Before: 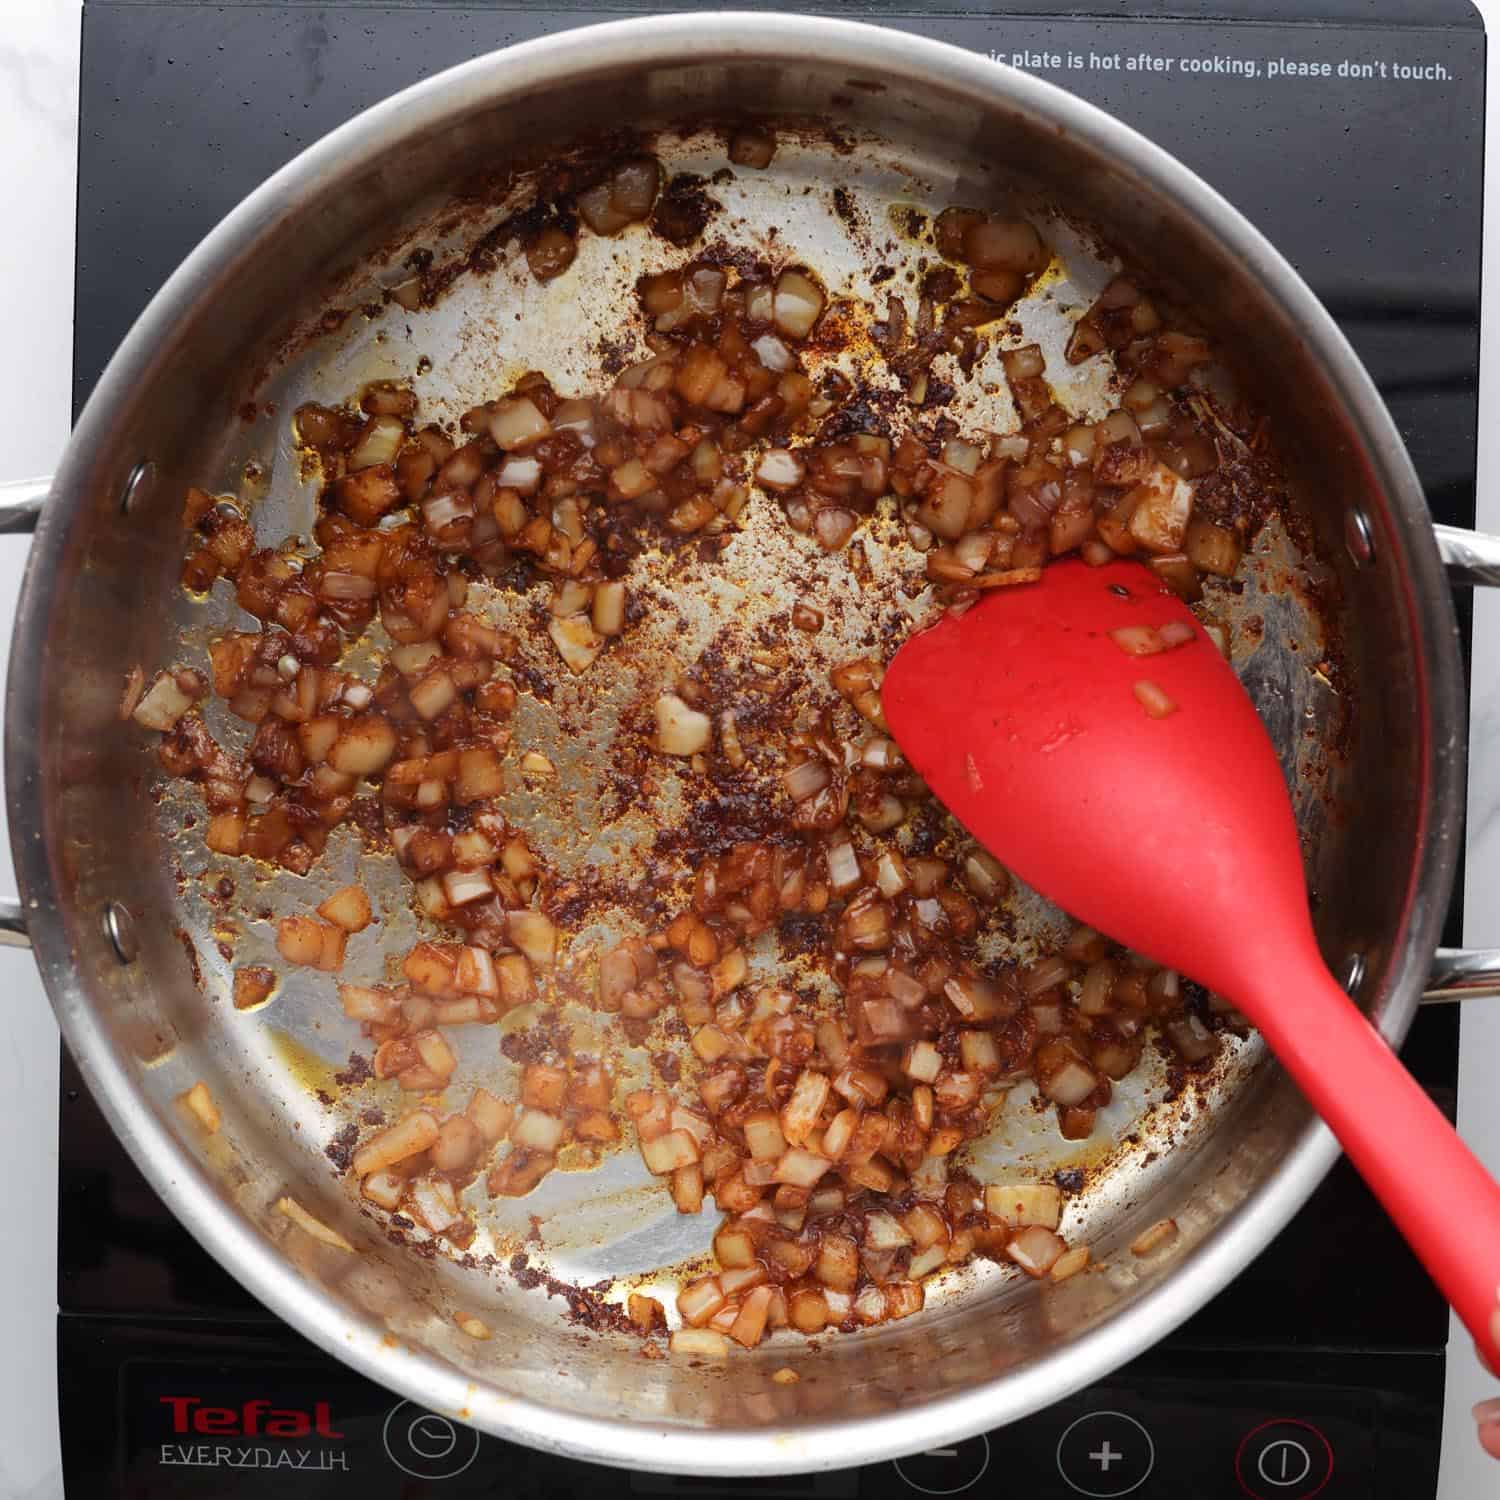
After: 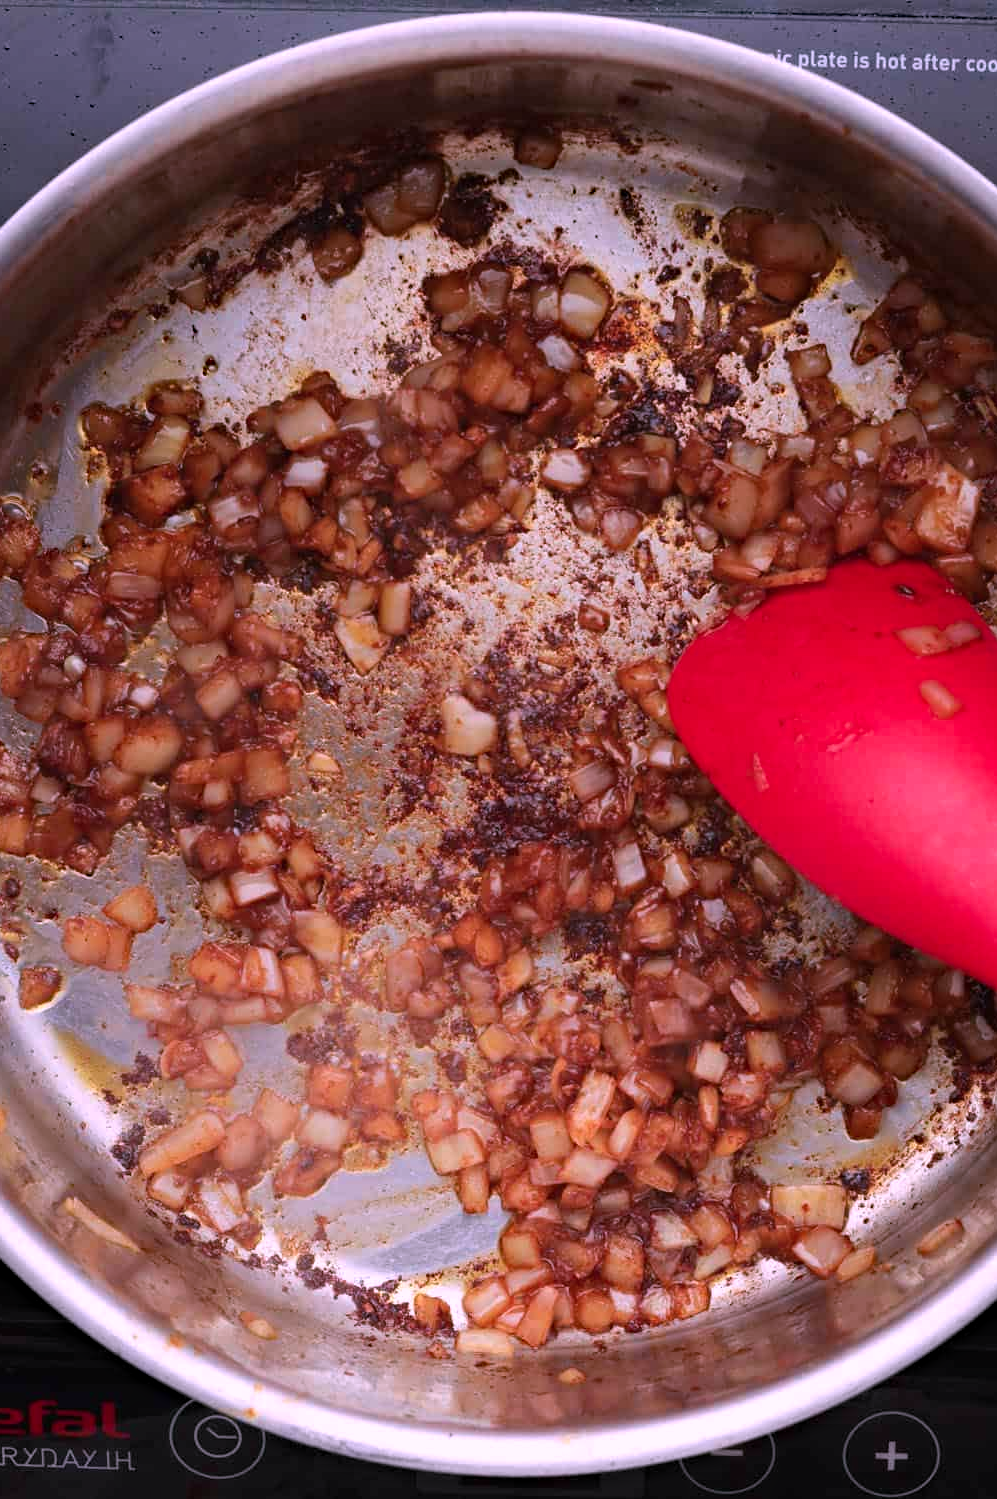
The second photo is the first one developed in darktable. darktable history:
crop and rotate: left 14.326%, right 19.198%
color correction: highlights a* 15.56, highlights b* -20.75
haze removal: compatibility mode true, adaptive false
